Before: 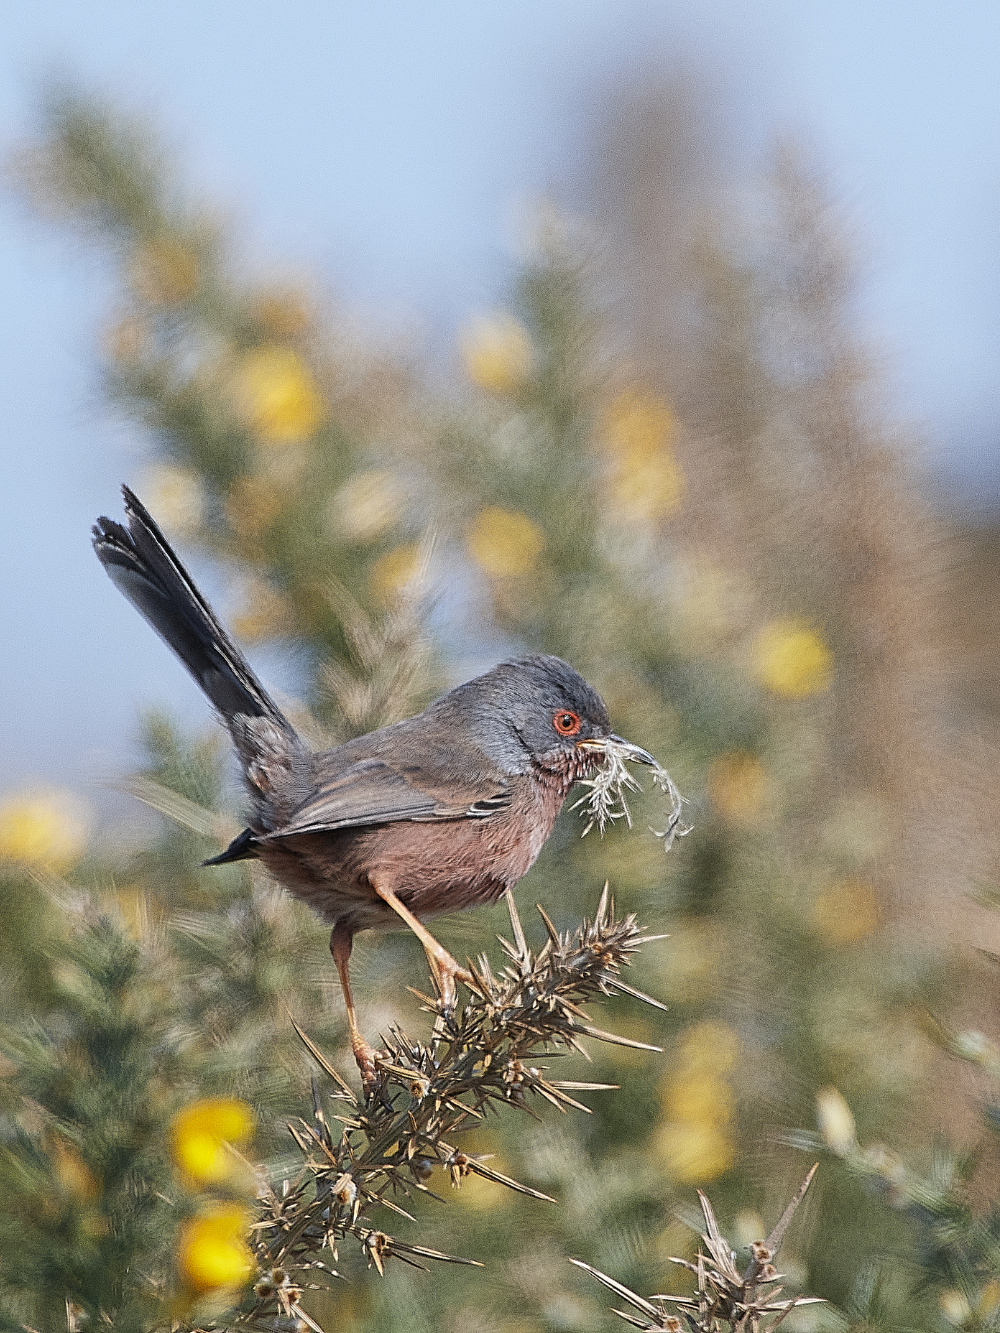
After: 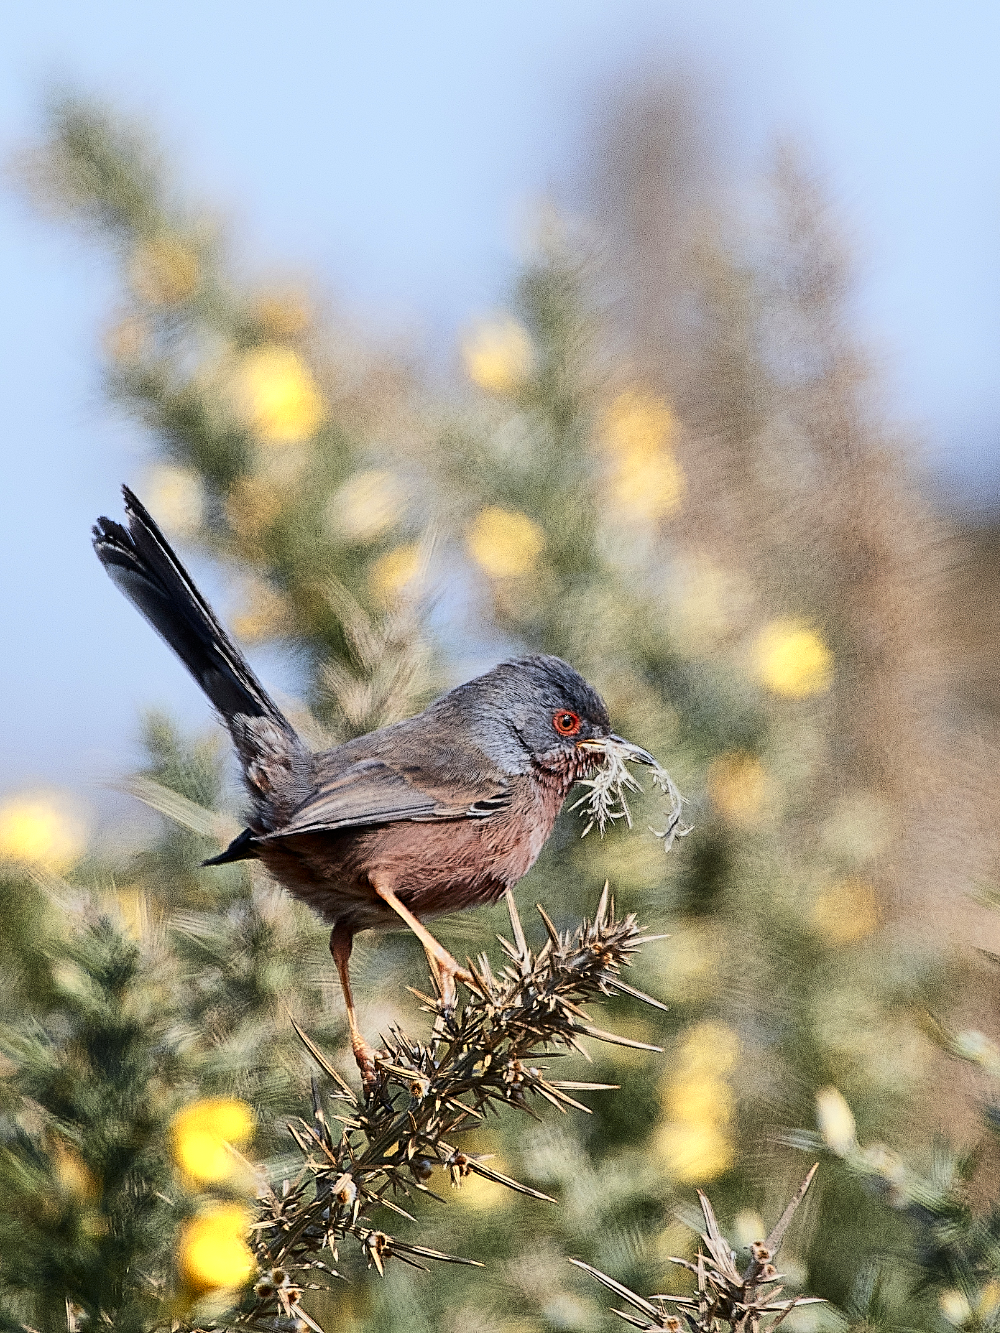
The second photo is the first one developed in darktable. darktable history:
filmic rgb: black relative exposure -7.65 EV, white relative exposure 4.56 EV, hardness 3.61, color science v6 (2022)
contrast brightness saturation: contrast 0.286
color zones: curves: ch0 [(0.004, 0.305) (0.261, 0.623) (0.389, 0.399) (0.708, 0.571) (0.947, 0.34)]; ch1 [(0.025, 0.645) (0.229, 0.584) (0.326, 0.551) (0.484, 0.262) (0.757, 0.643)]
